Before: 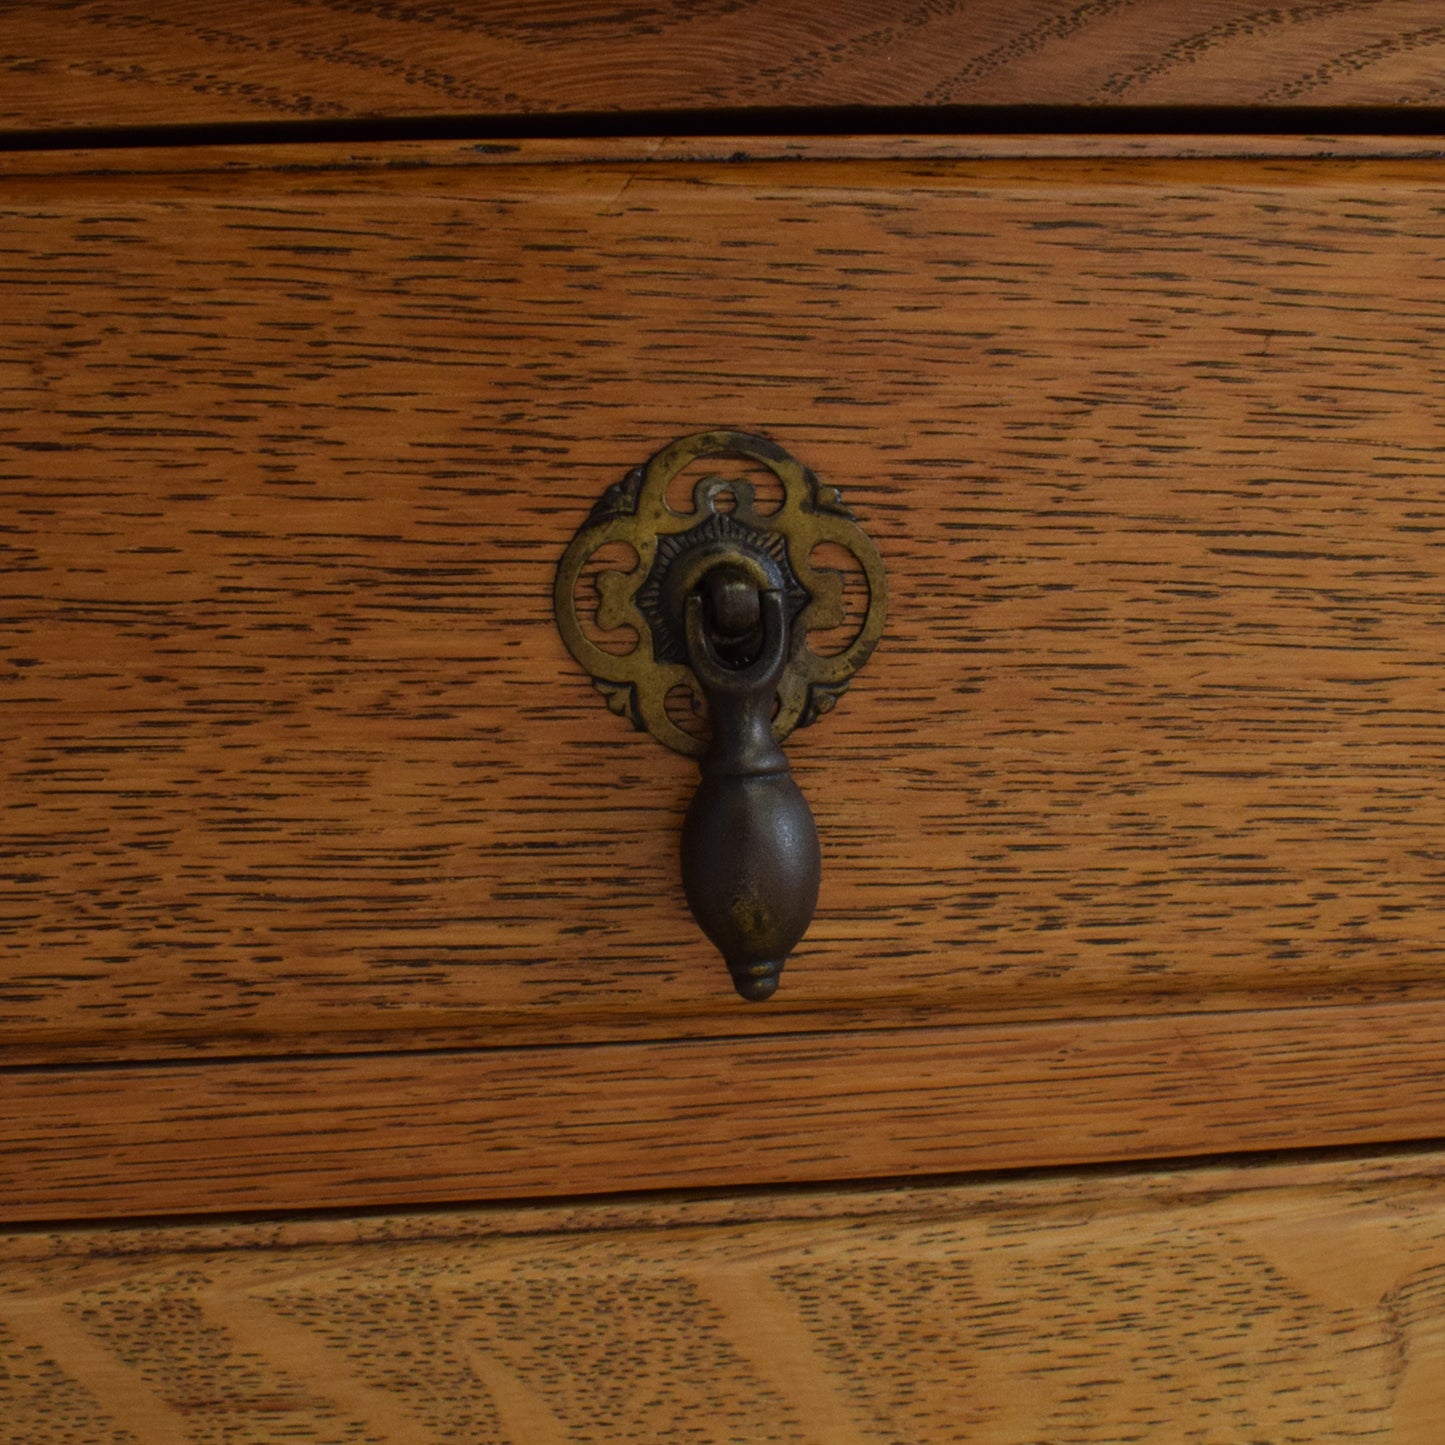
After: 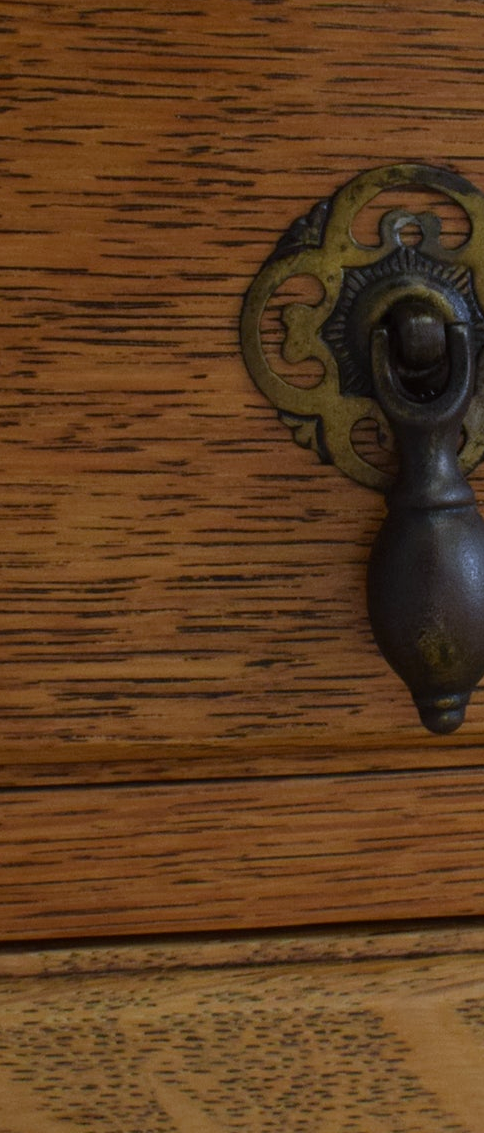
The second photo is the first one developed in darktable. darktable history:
crop and rotate: left 21.77%, top 18.528%, right 44.676%, bottom 2.997%
white balance: red 0.948, green 1.02, blue 1.176
